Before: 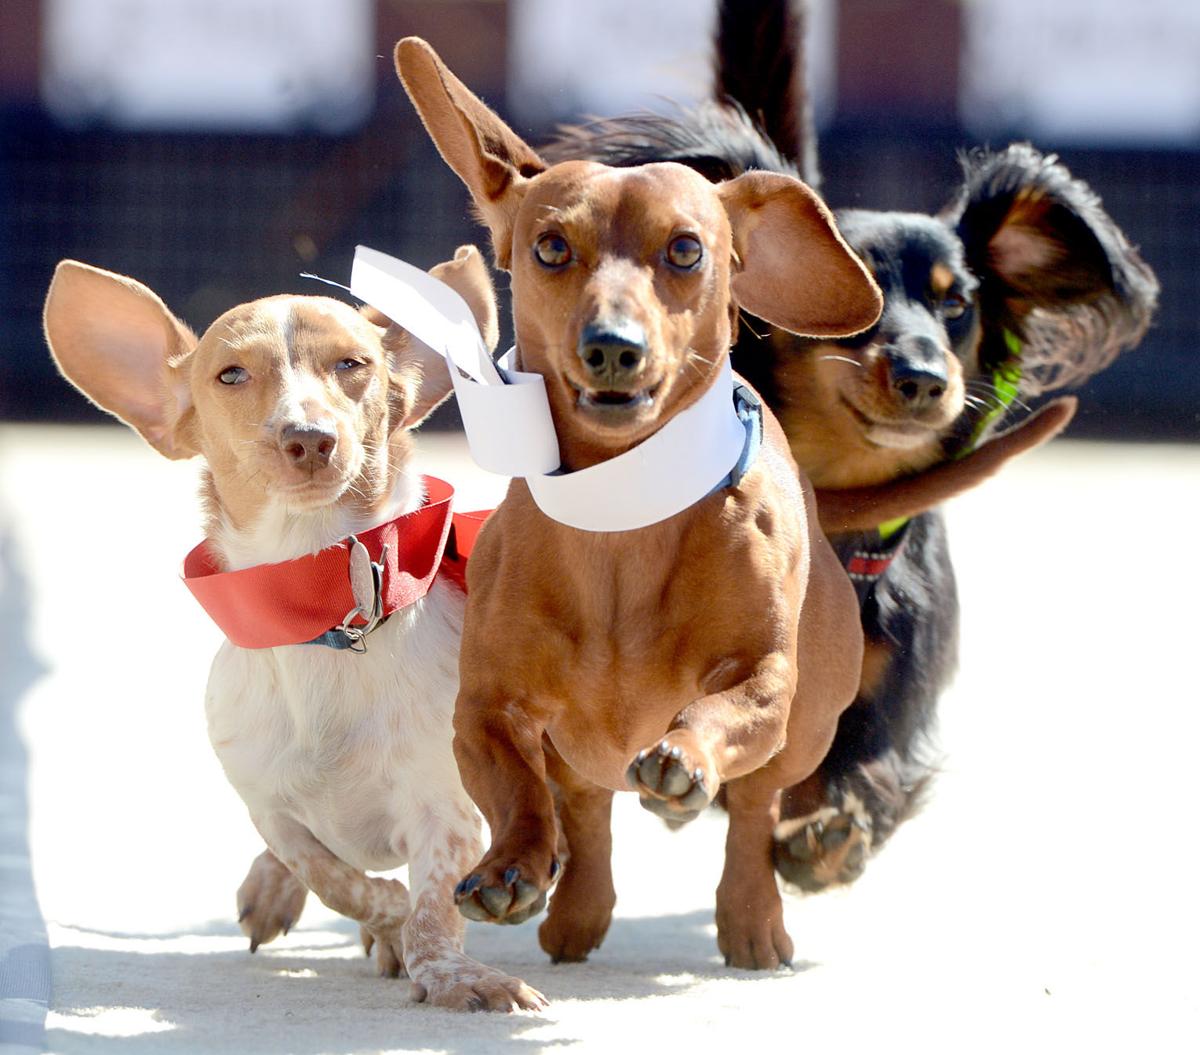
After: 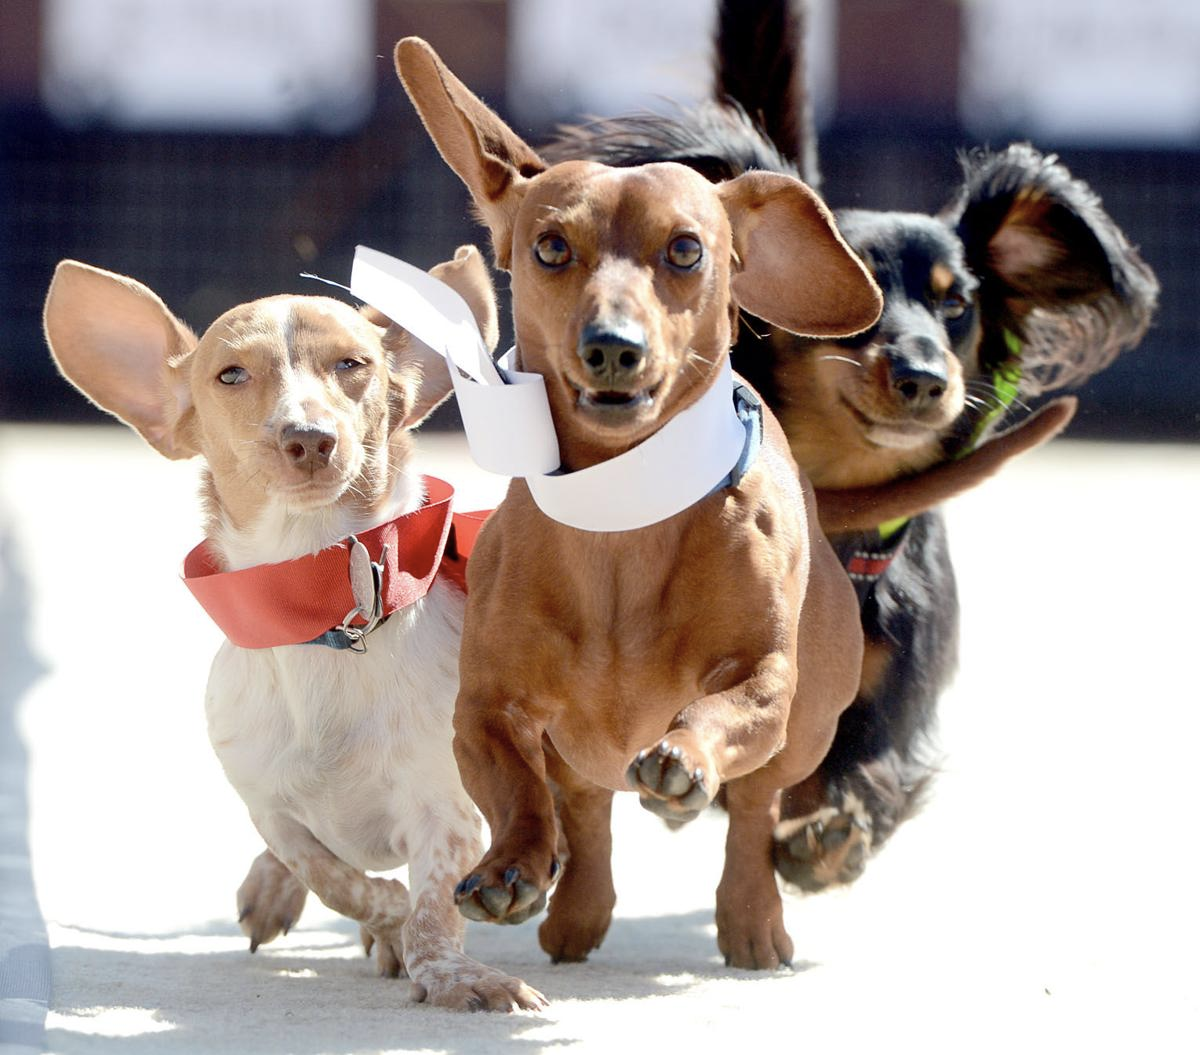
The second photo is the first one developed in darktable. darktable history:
color correction: highlights b* -0.003, saturation 0.823
